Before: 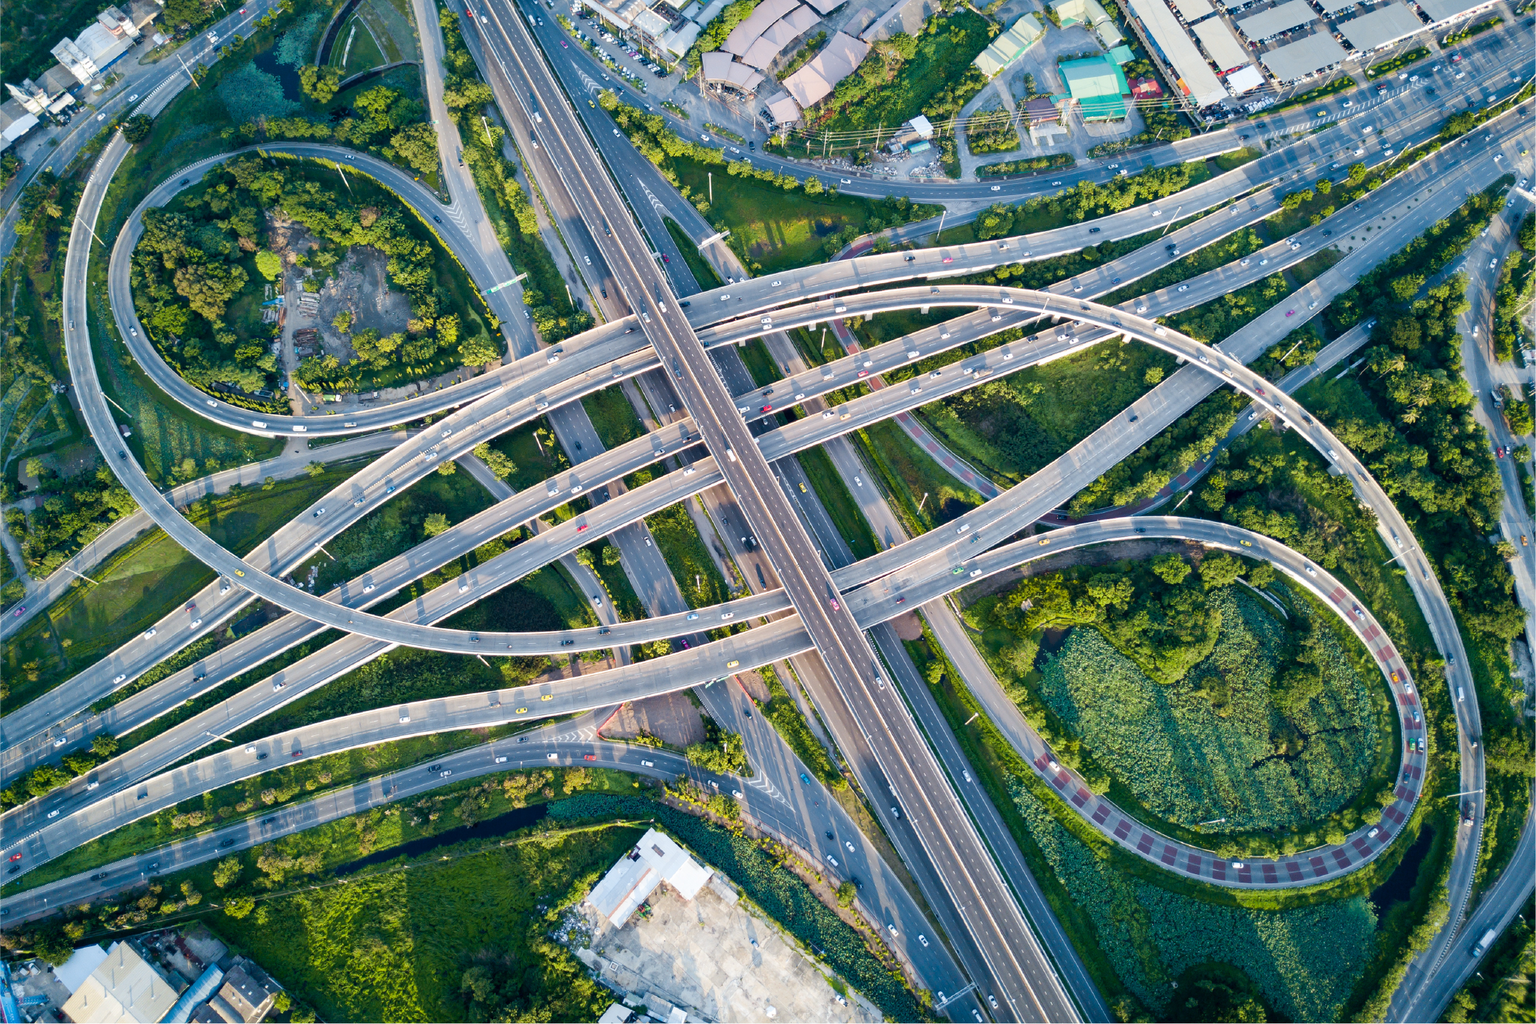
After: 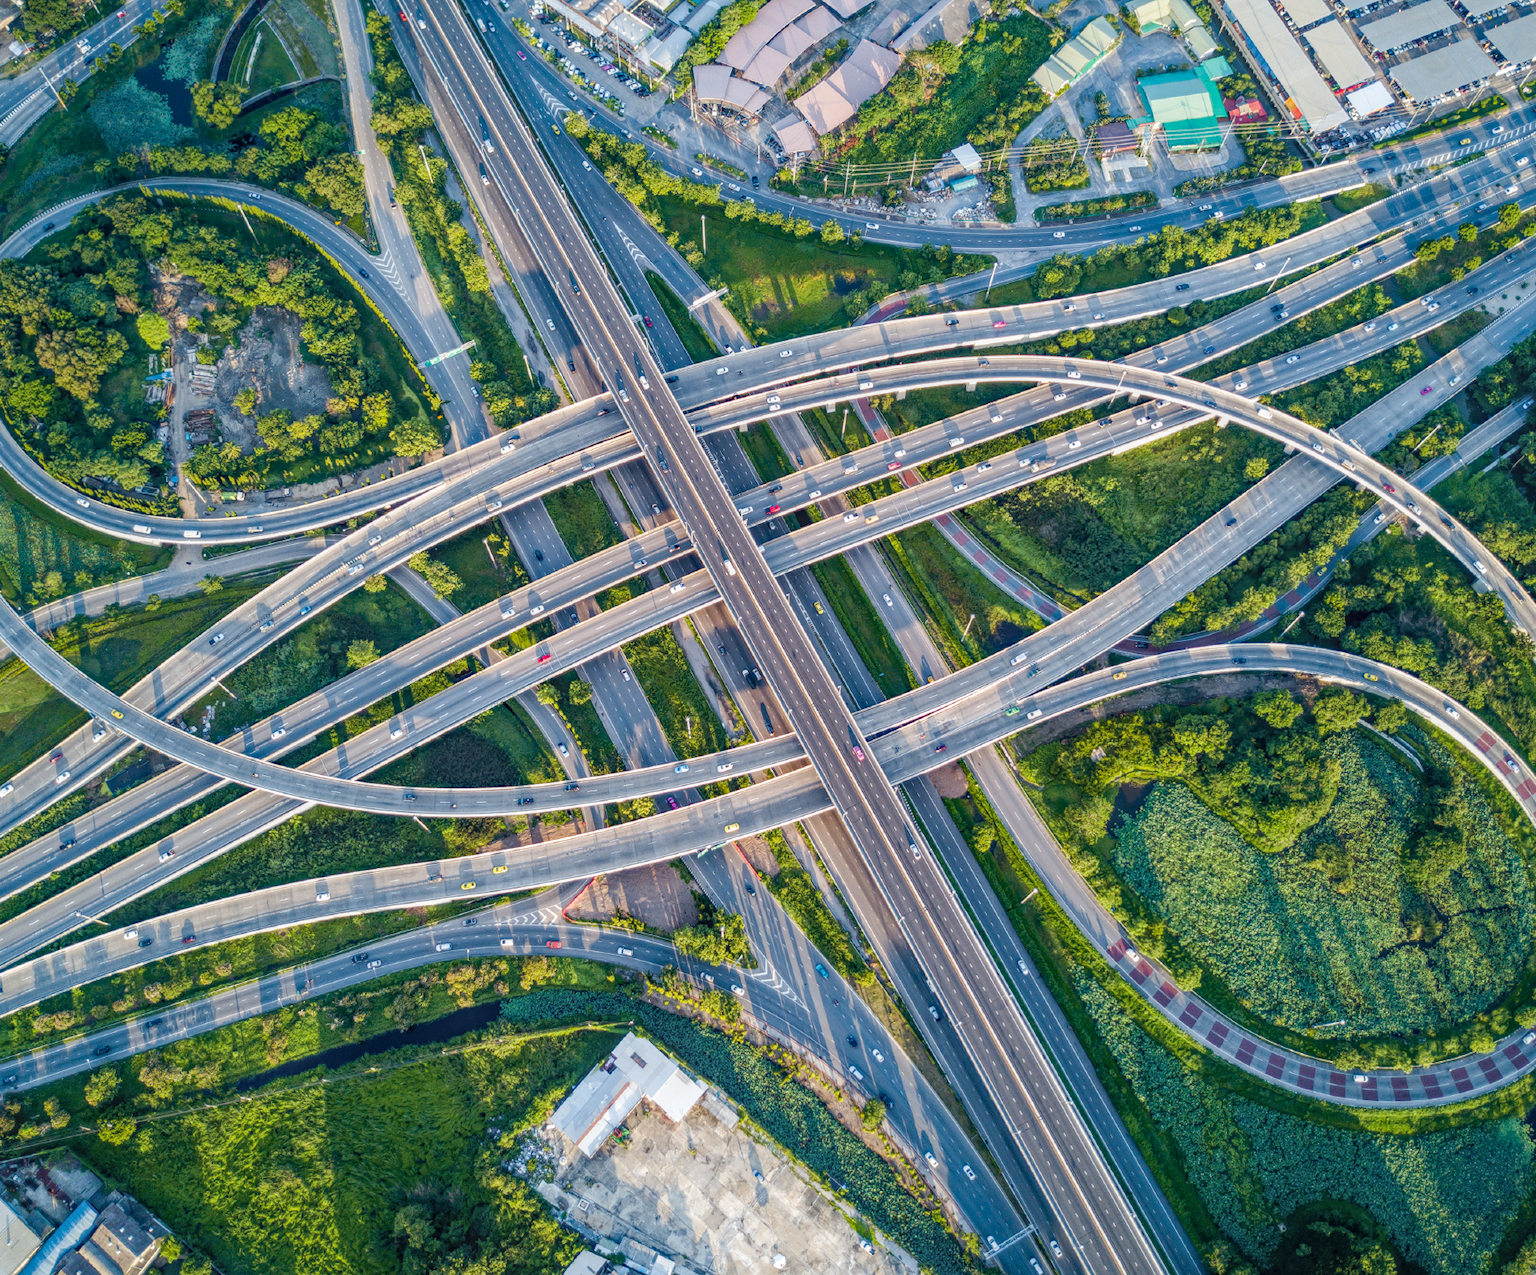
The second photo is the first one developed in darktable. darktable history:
local contrast: highlights 66%, shadows 33%, detail 167%, midtone range 0.2
haze removal: compatibility mode true, adaptive false
crop and rotate: left 9.477%, right 10.243%
